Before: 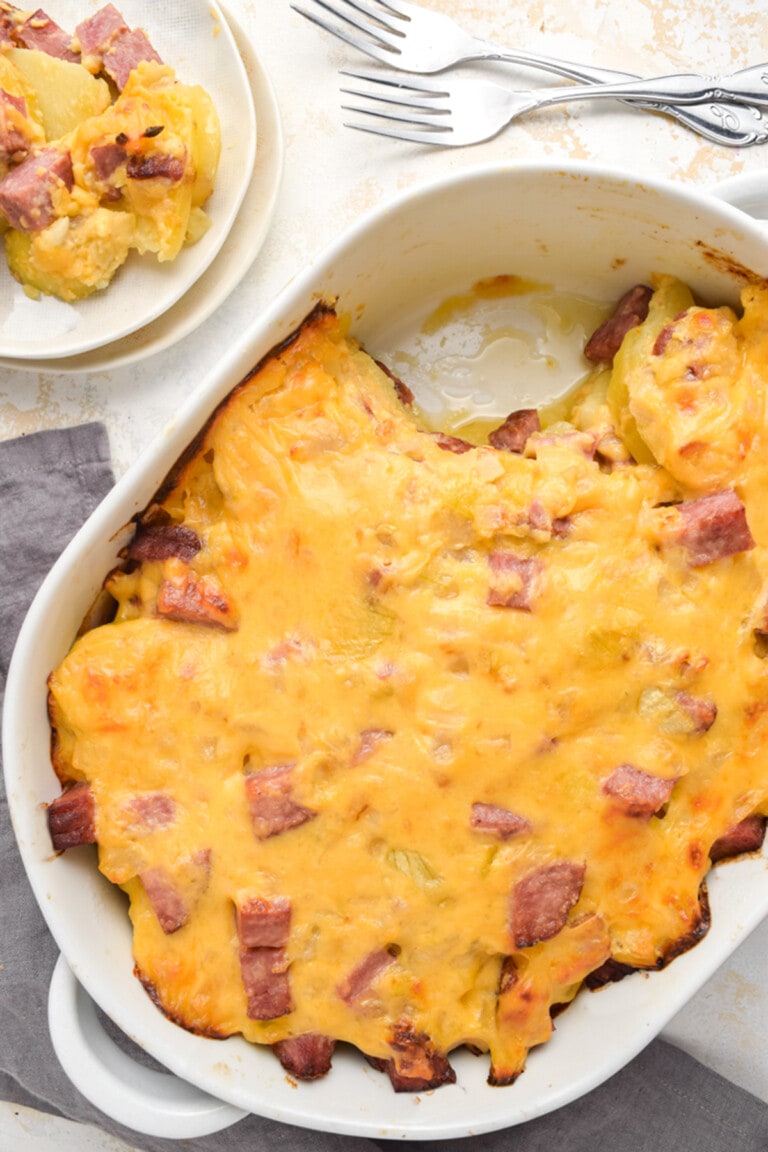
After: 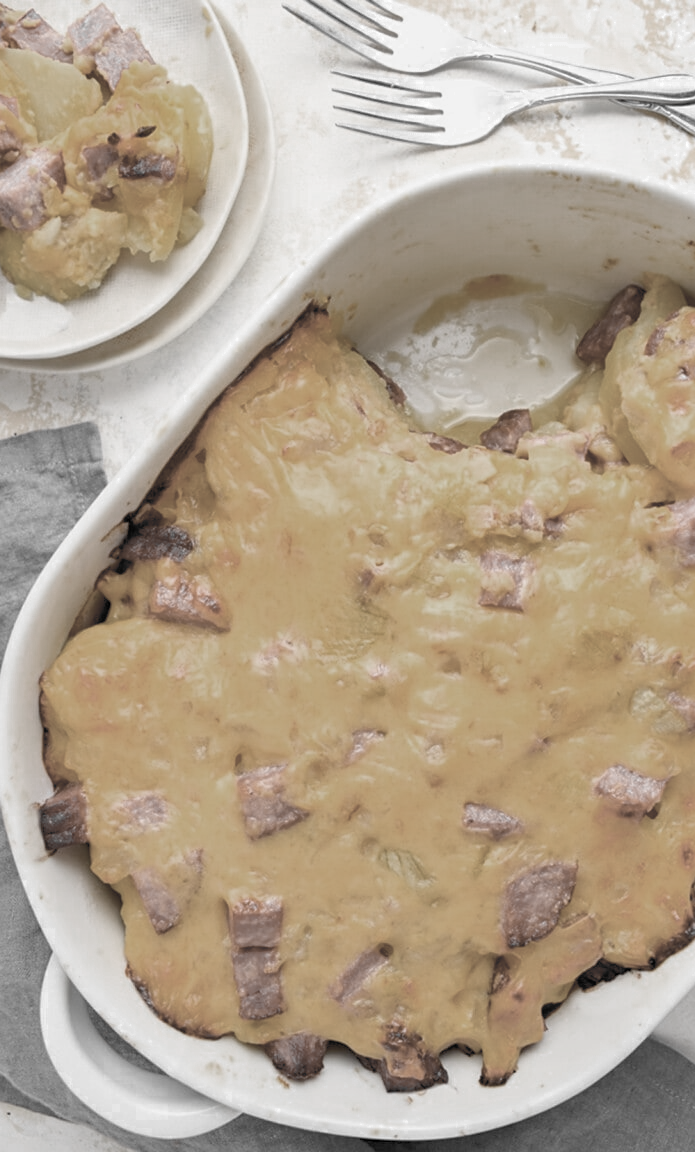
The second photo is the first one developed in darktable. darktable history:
exposure: black level correction 0.006, exposure -0.225 EV, compensate exposure bias true, compensate highlight preservation false
shadows and highlights: on, module defaults
crop and rotate: left 1.075%, right 8.417%
contrast brightness saturation: contrast 0.197, brightness 0.147, saturation 0.147
color zones: curves: ch0 [(0, 0.613) (0.01, 0.613) (0.245, 0.448) (0.498, 0.529) (0.642, 0.665) (0.879, 0.777) (0.99, 0.613)]; ch1 [(0, 0.035) (0.121, 0.189) (0.259, 0.197) (0.415, 0.061) (0.589, 0.022) (0.732, 0.022) (0.857, 0.026) (0.991, 0.053)], mix 30.15%
sharpen: amount 0.212
color balance rgb: perceptual saturation grading › global saturation 19.331%
